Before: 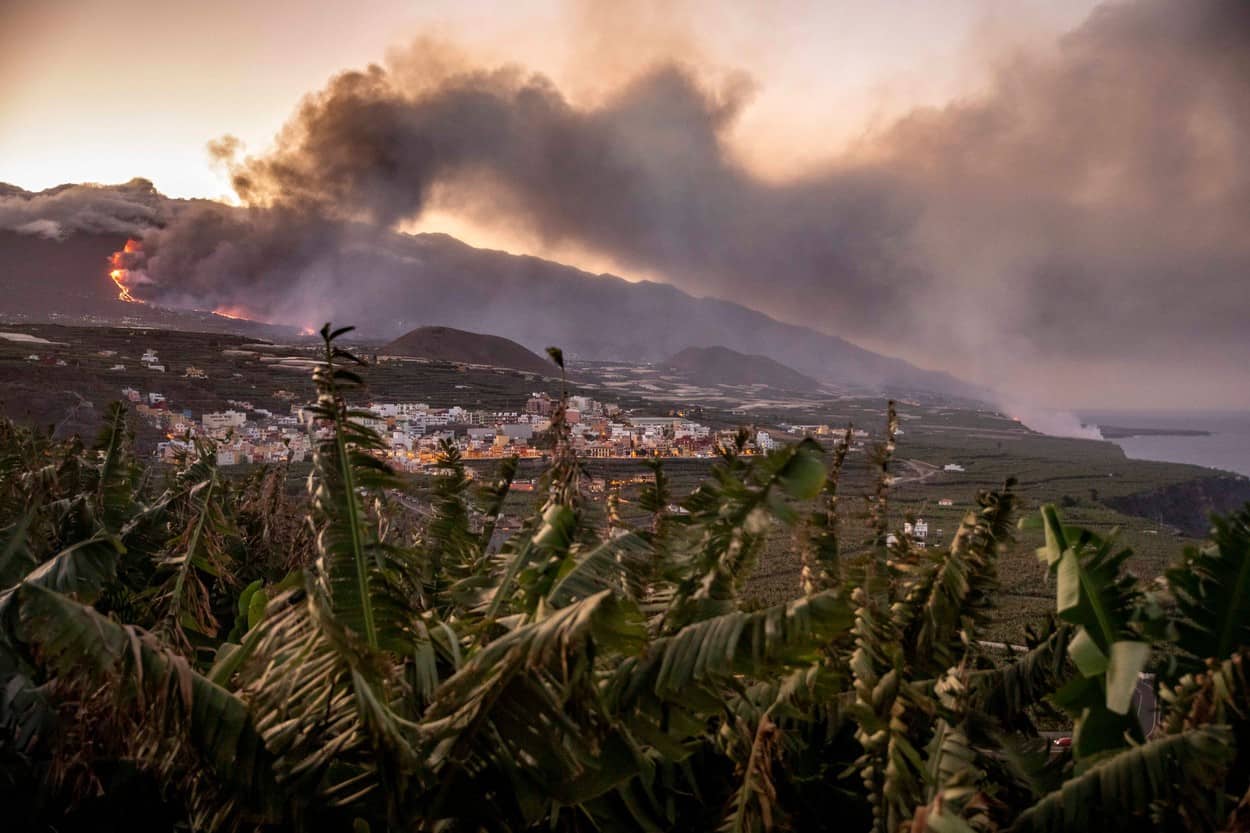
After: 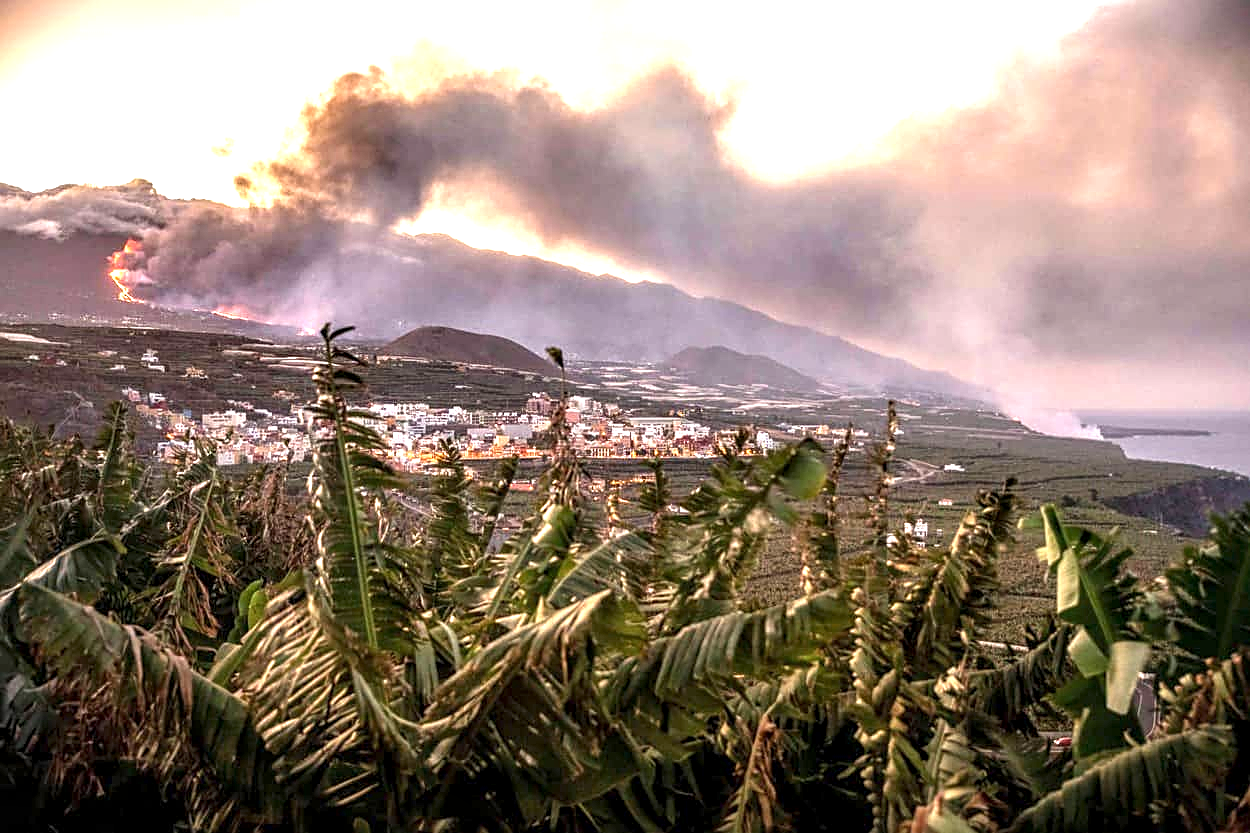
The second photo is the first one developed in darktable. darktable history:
local contrast: detail 130%
sharpen: on, module defaults
exposure: black level correction 0, exposure 1.45 EV, compensate exposure bias true, compensate highlight preservation false
